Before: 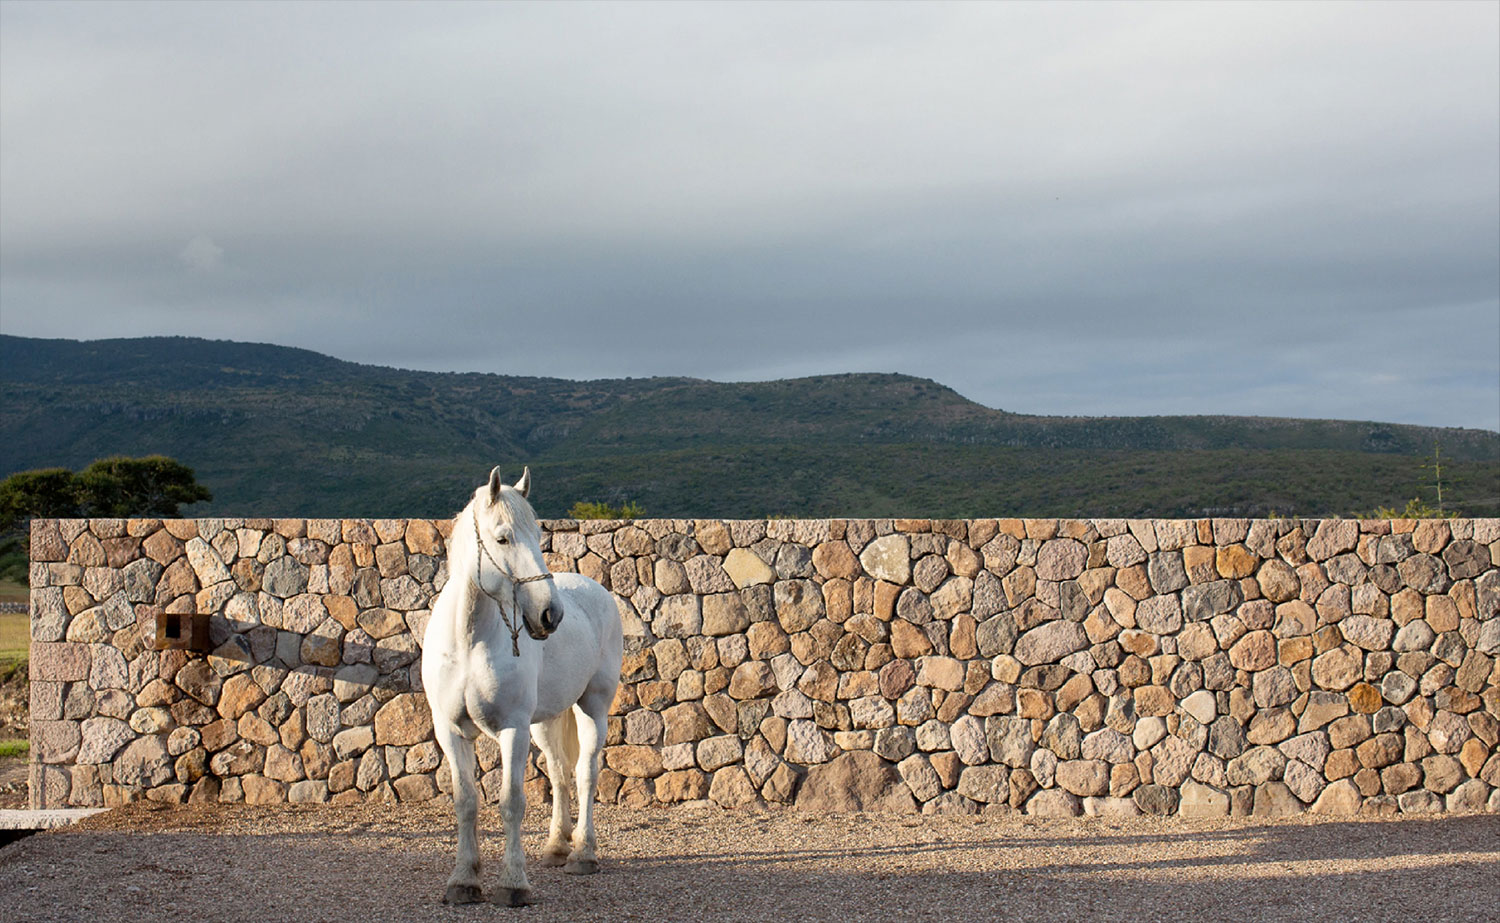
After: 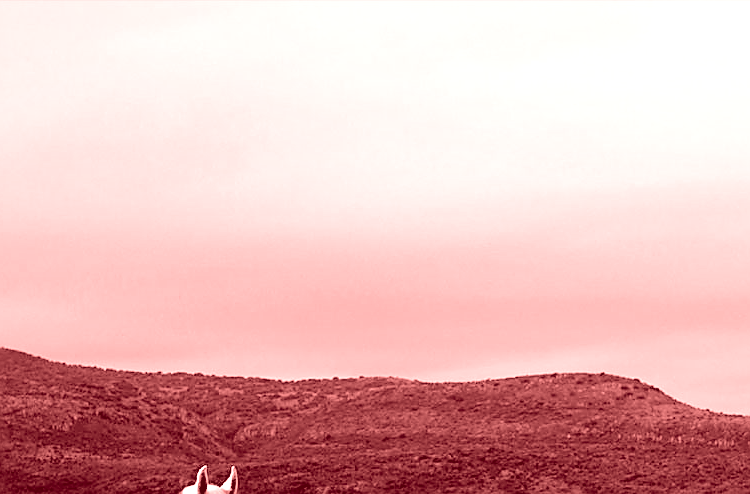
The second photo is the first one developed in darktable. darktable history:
sharpen: on, module defaults
colorize: saturation 60%, source mix 100%
exposure: black level correction -0.025, exposure -0.117 EV, compensate highlight preservation false
local contrast: mode bilateral grid, contrast 20, coarseness 50, detail 141%, midtone range 0.2
crop: left 19.556%, right 30.401%, bottom 46.458%
filmic rgb: middle gray luminance 13.55%, black relative exposure -1.97 EV, white relative exposure 3.1 EV, threshold 6 EV, target black luminance 0%, hardness 1.79, latitude 59.23%, contrast 1.728, highlights saturation mix 5%, shadows ↔ highlights balance -37.52%, add noise in highlights 0, color science v3 (2019), use custom middle-gray values true, iterations of high-quality reconstruction 0, contrast in highlights soft, enable highlight reconstruction true
